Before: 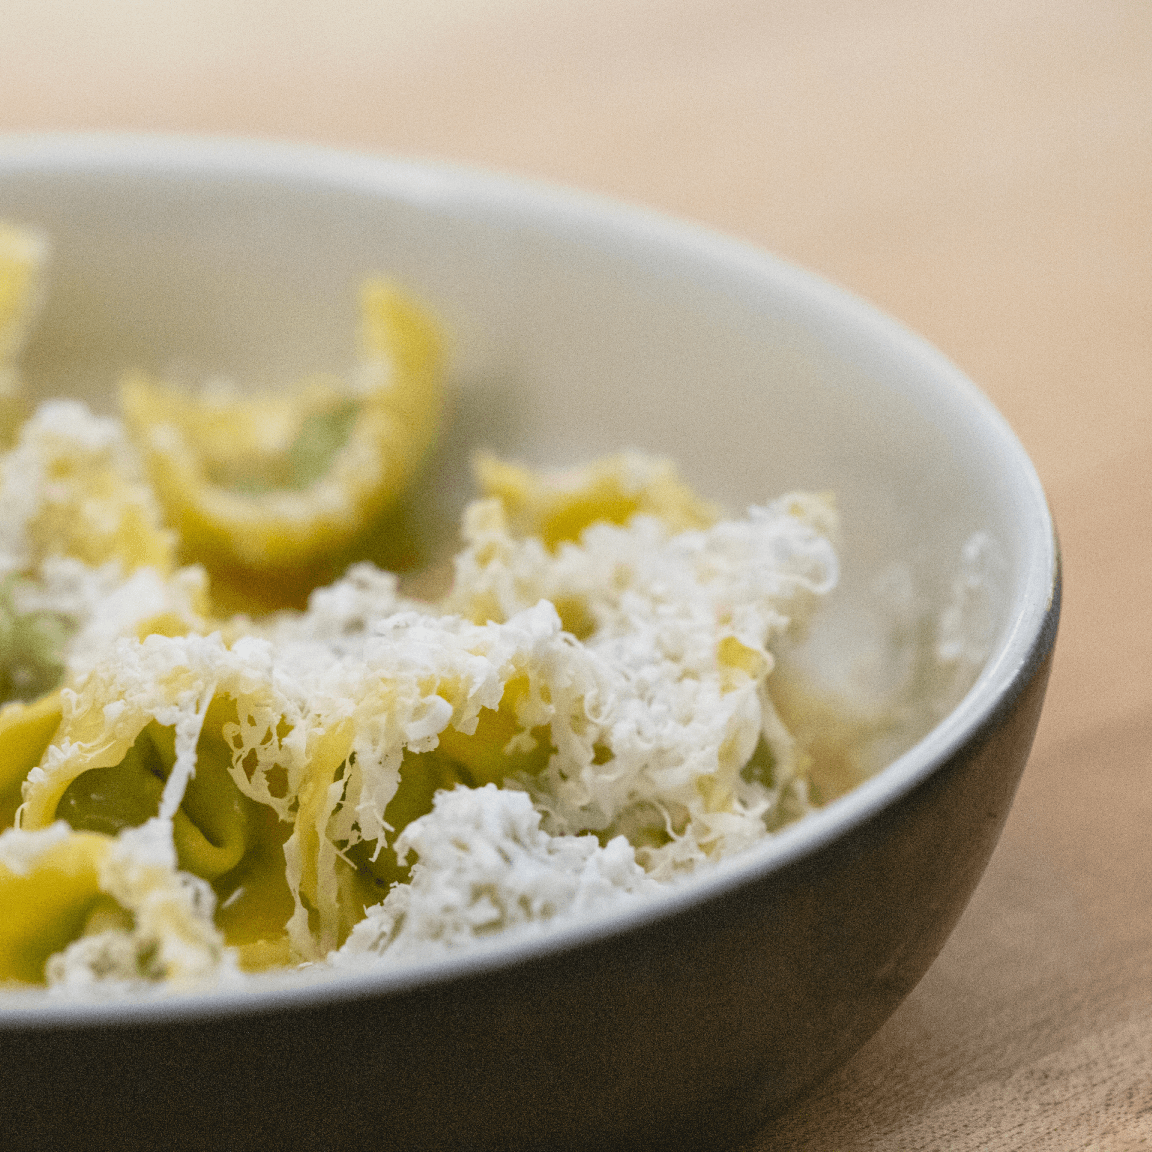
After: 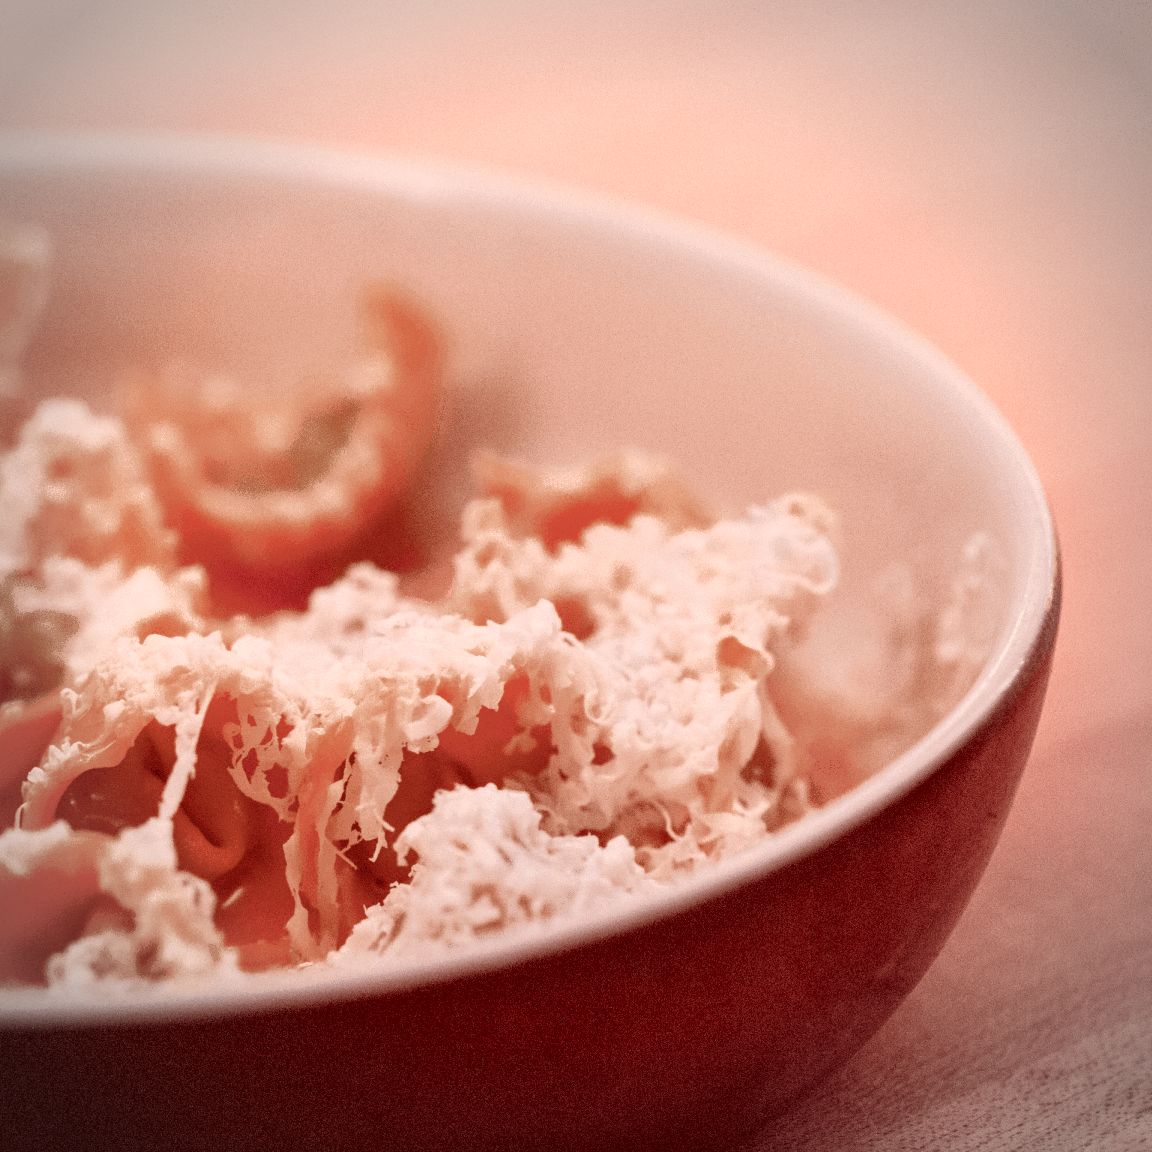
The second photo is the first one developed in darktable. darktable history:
color zones: curves: ch0 [(0.006, 0.385) (0.143, 0.563) (0.243, 0.321) (0.352, 0.464) (0.516, 0.456) (0.625, 0.5) (0.75, 0.5) (0.875, 0.5)]; ch1 [(0, 0.5) (0.134, 0.504) (0.246, 0.463) (0.421, 0.515) (0.5, 0.56) (0.625, 0.5) (0.75, 0.5) (0.875, 0.5)]; ch2 [(0, 0.5) (0.131, 0.426) (0.307, 0.289) (0.38, 0.188) (0.513, 0.216) (0.625, 0.548) (0.75, 0.468) (0.838, 0.396) (0.971, 0.311)]
color correction: highlights a* 9.36, highlights b* 8.56, shadows a* 39.45, shadows b* 39.68, saturation 0.796
vignetting: on, module defaults
